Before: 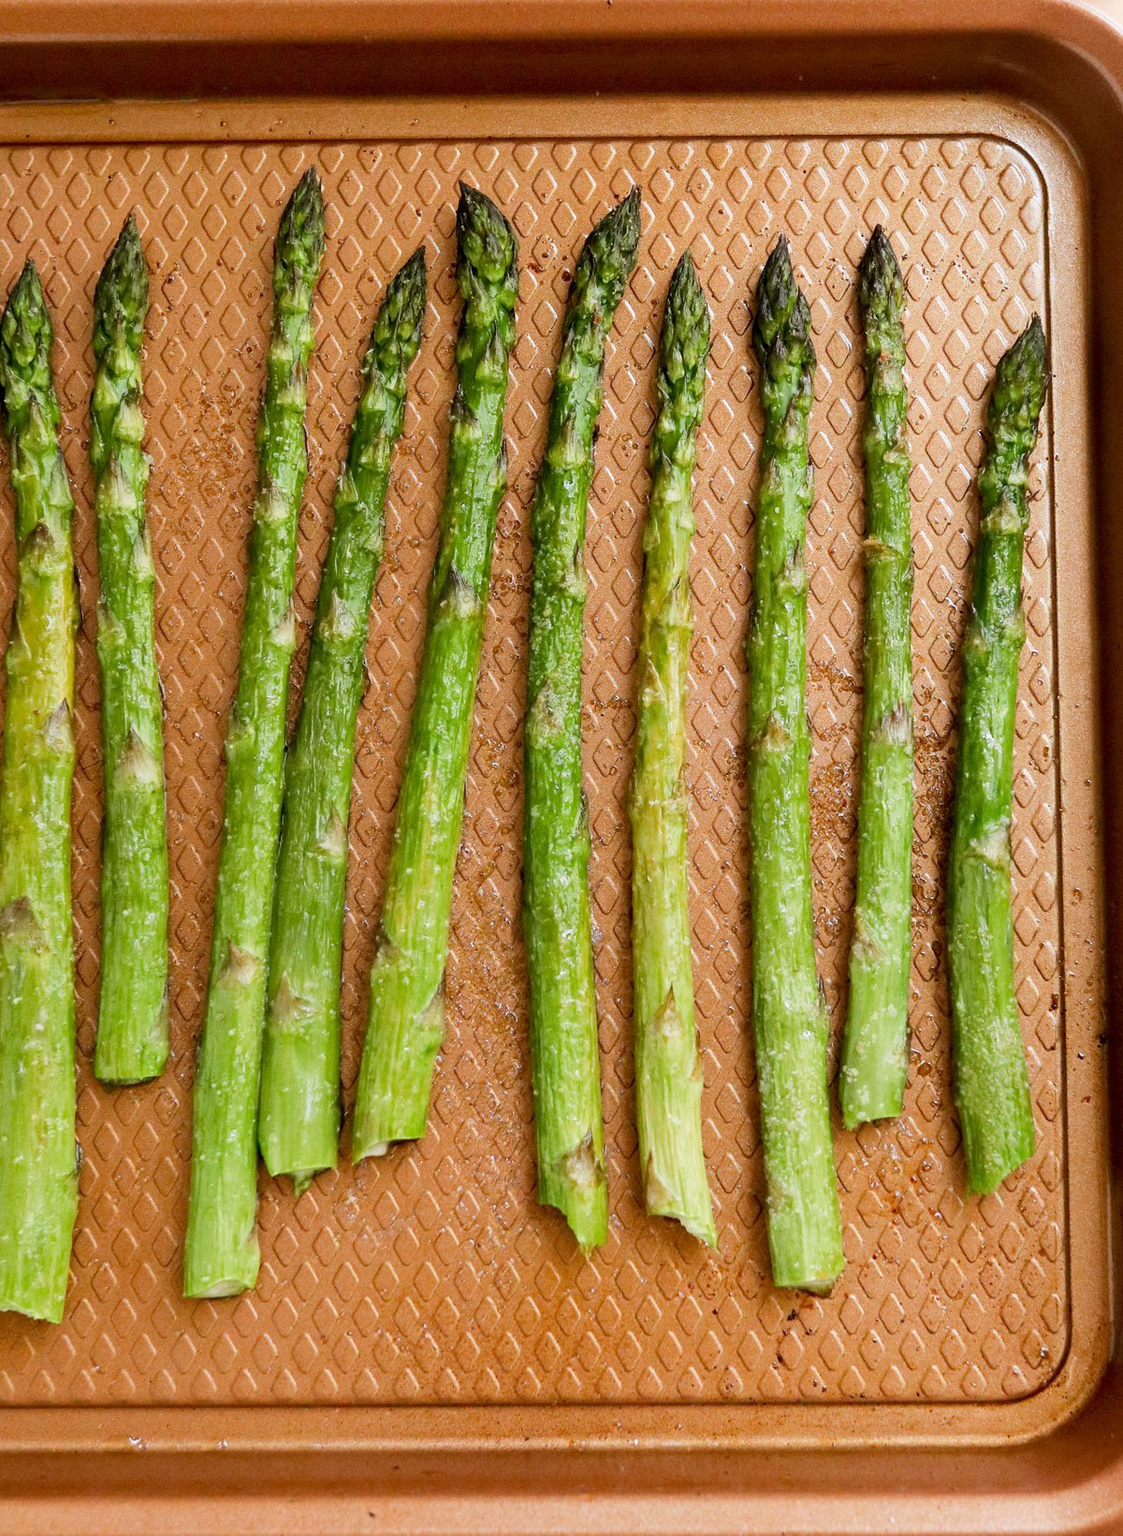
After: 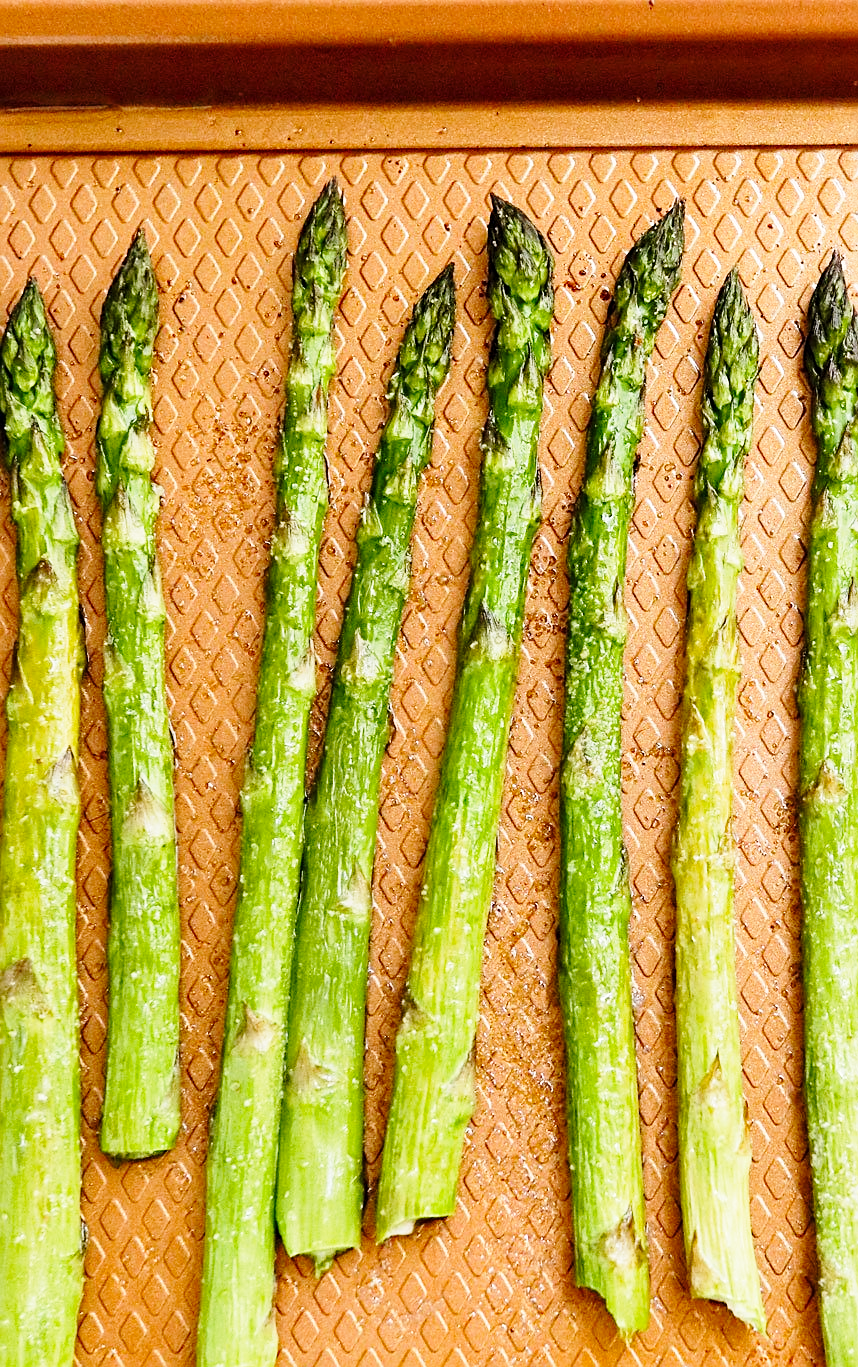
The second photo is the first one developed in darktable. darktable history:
base curve: curves: ch0 [(0, 0) (0.028, 0.03) (0.121, 0.232) (0.46, 0.748) (0.859, 0.968) (1, 1)], preserve colors none
crop: right 28.456%, bottom 16.654%
sharpen: on, module defaults
